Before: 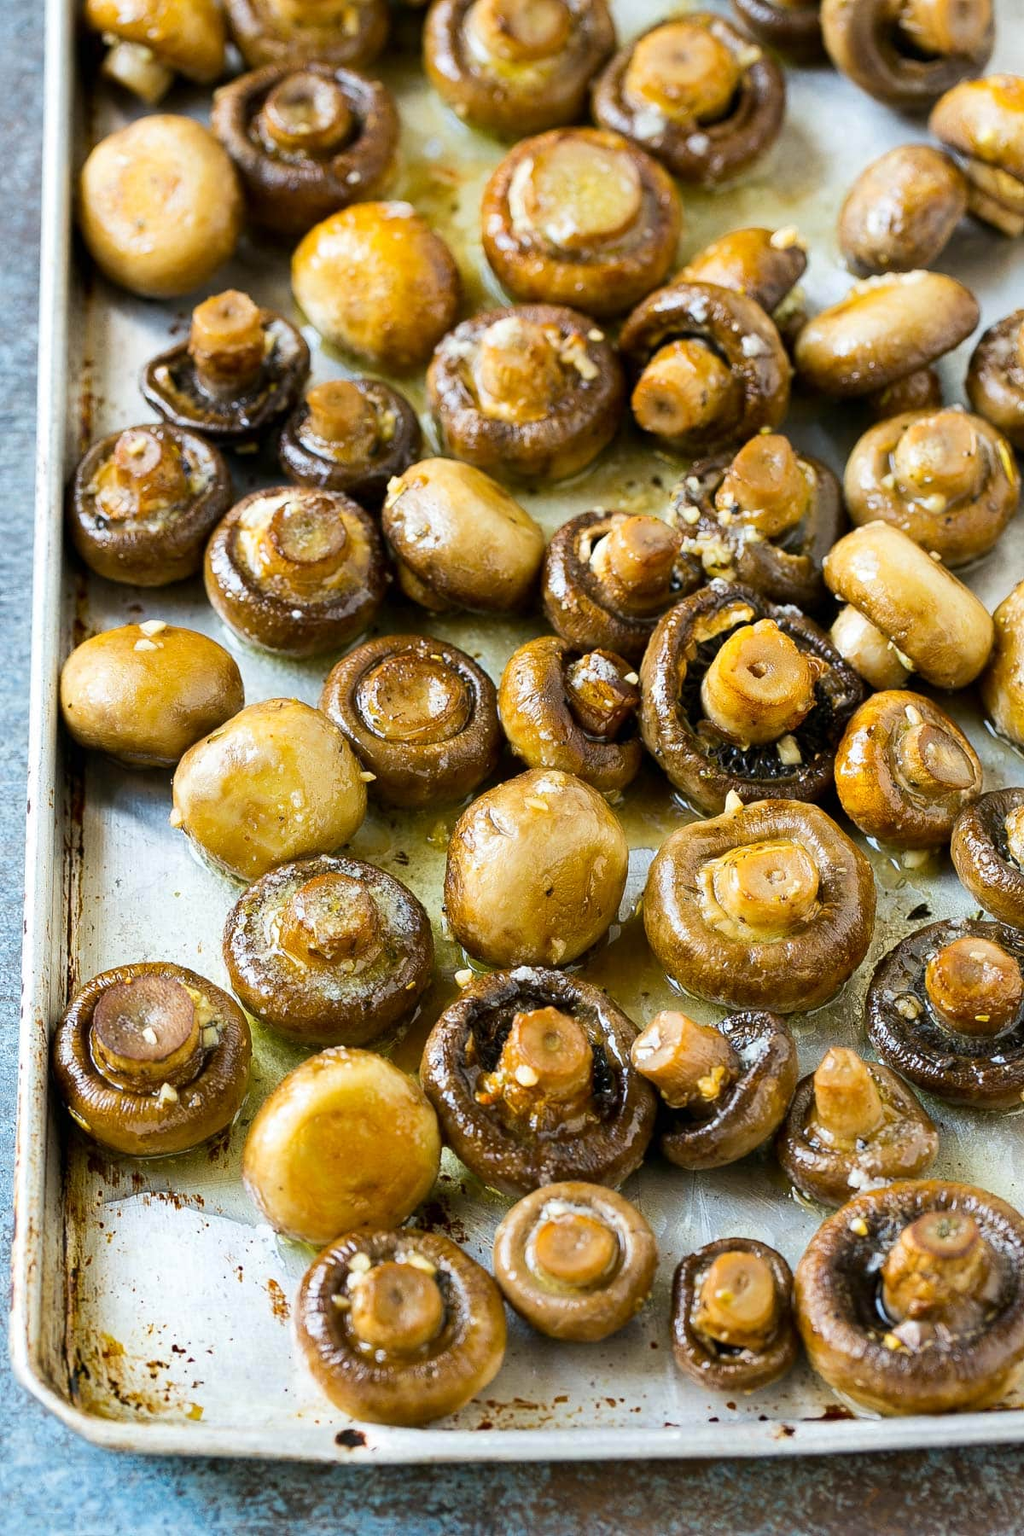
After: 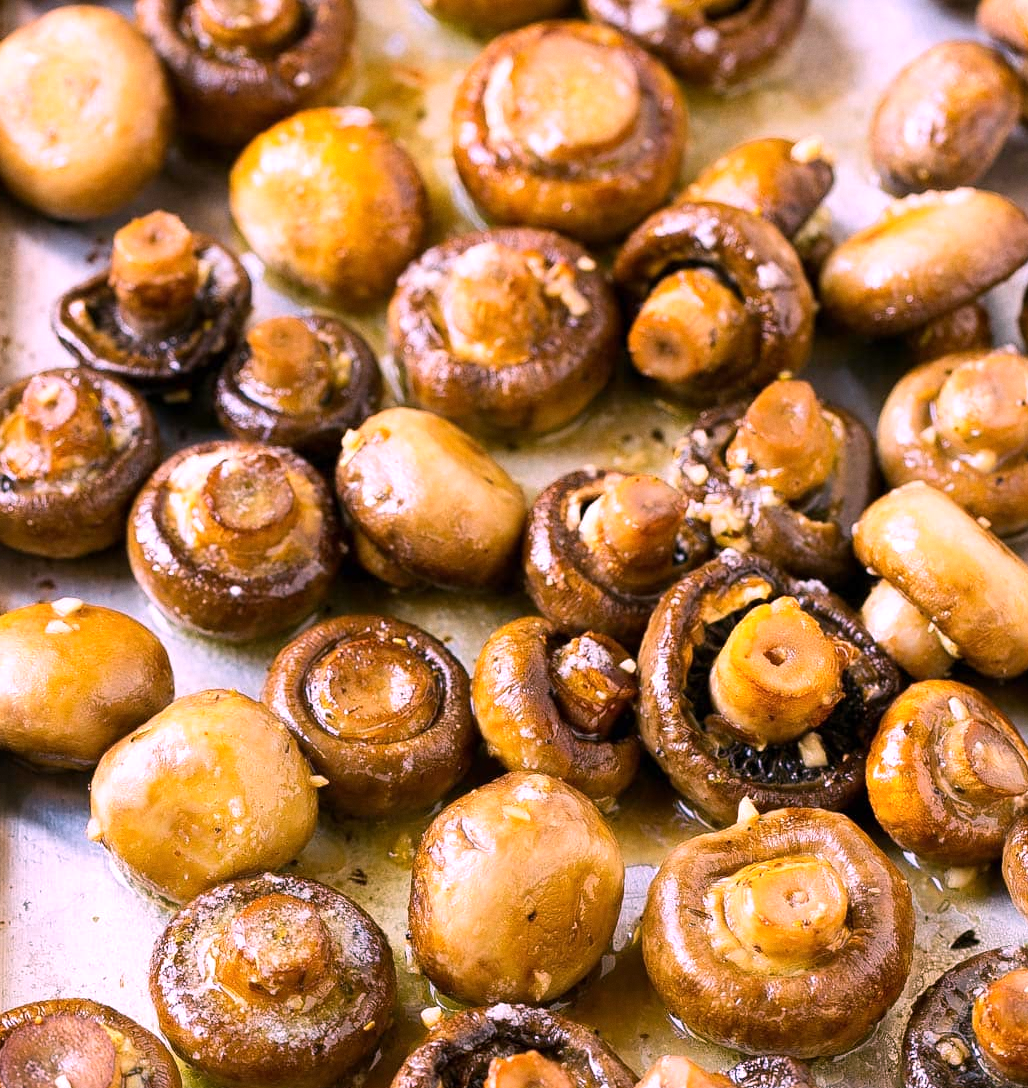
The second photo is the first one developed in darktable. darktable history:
white balance: red 1.188, blue 1.11
grain: coarseness 0.09 ISO, strength 10%
crop and rotate: left 9.345%, top 7.22%, right 4.982%, bottom 32.331%
